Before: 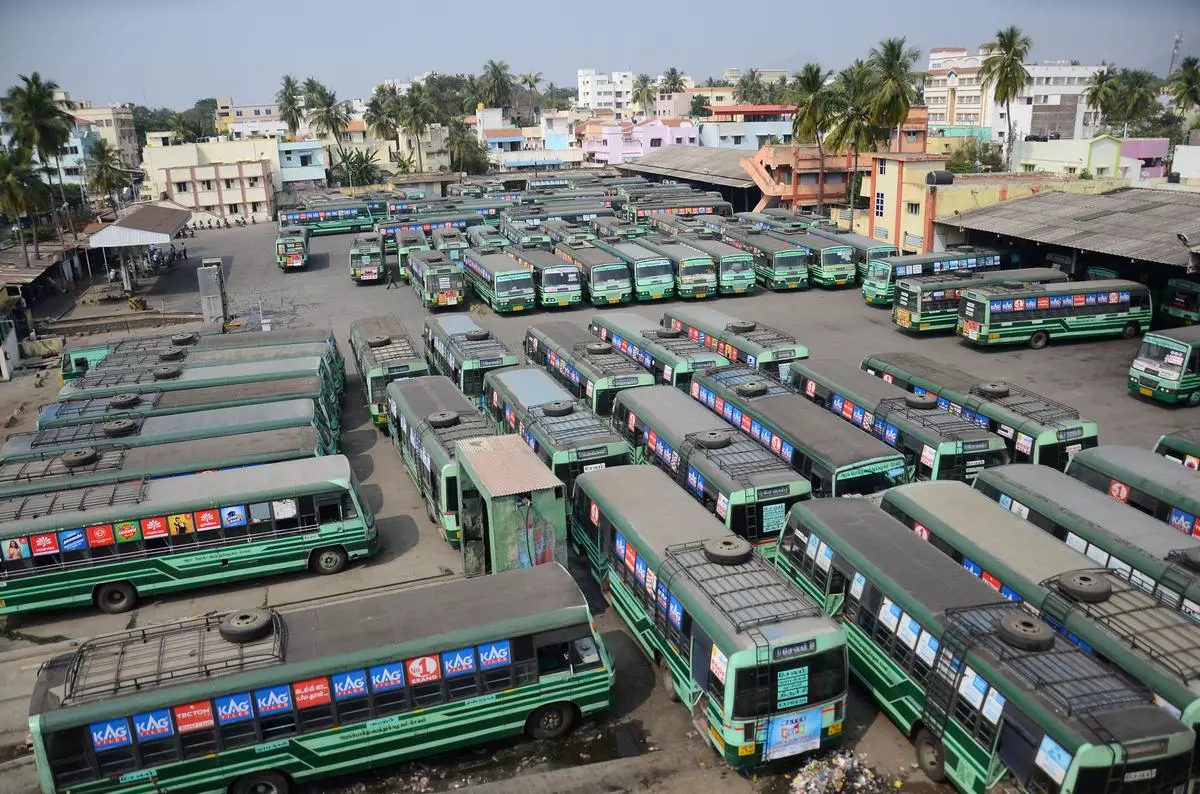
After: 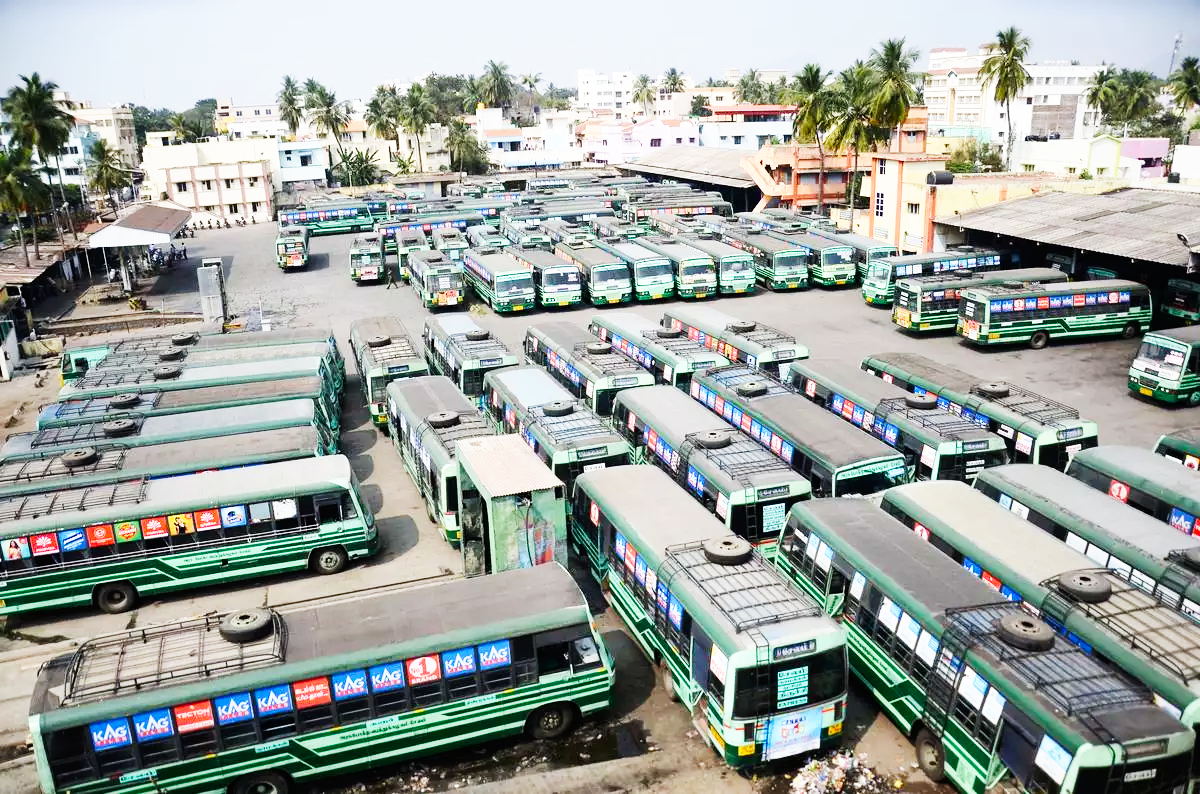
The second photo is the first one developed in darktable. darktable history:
base curve: curves: ch0 [(0, 0) (0.007, 0.004) (0.027, 0.03) (0.046, 0.07) (0.207, 0.54) (0.442, 0.872) (0.673, 0.972) (1, 1)], preserve colors none
white balance: red 1, blue 1
